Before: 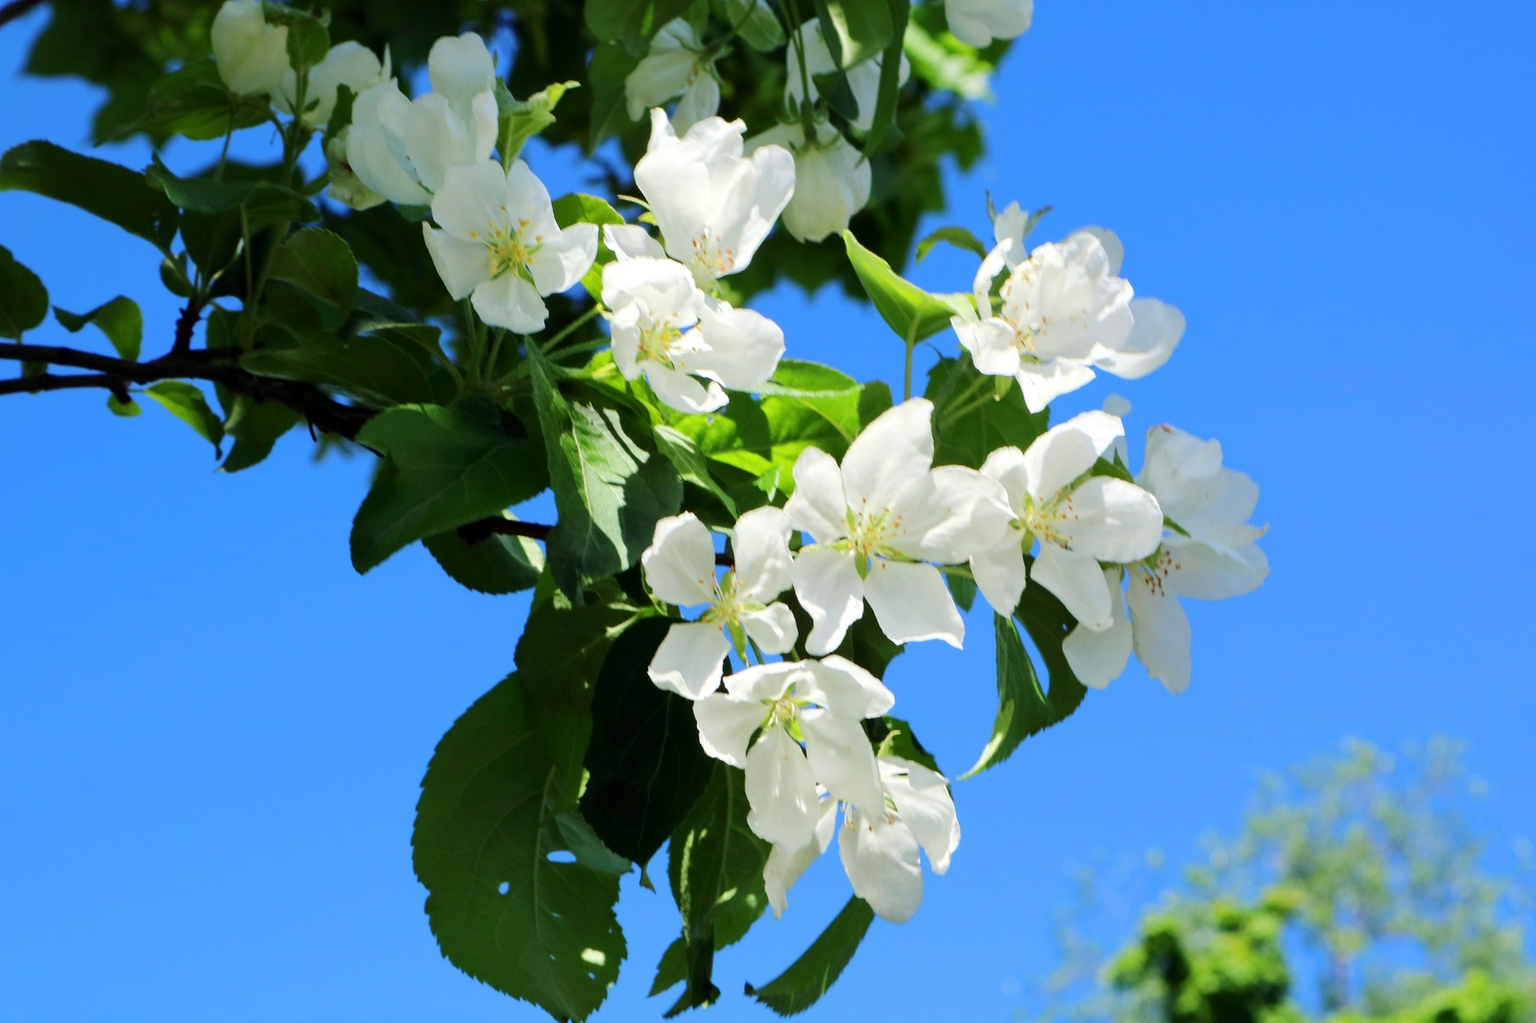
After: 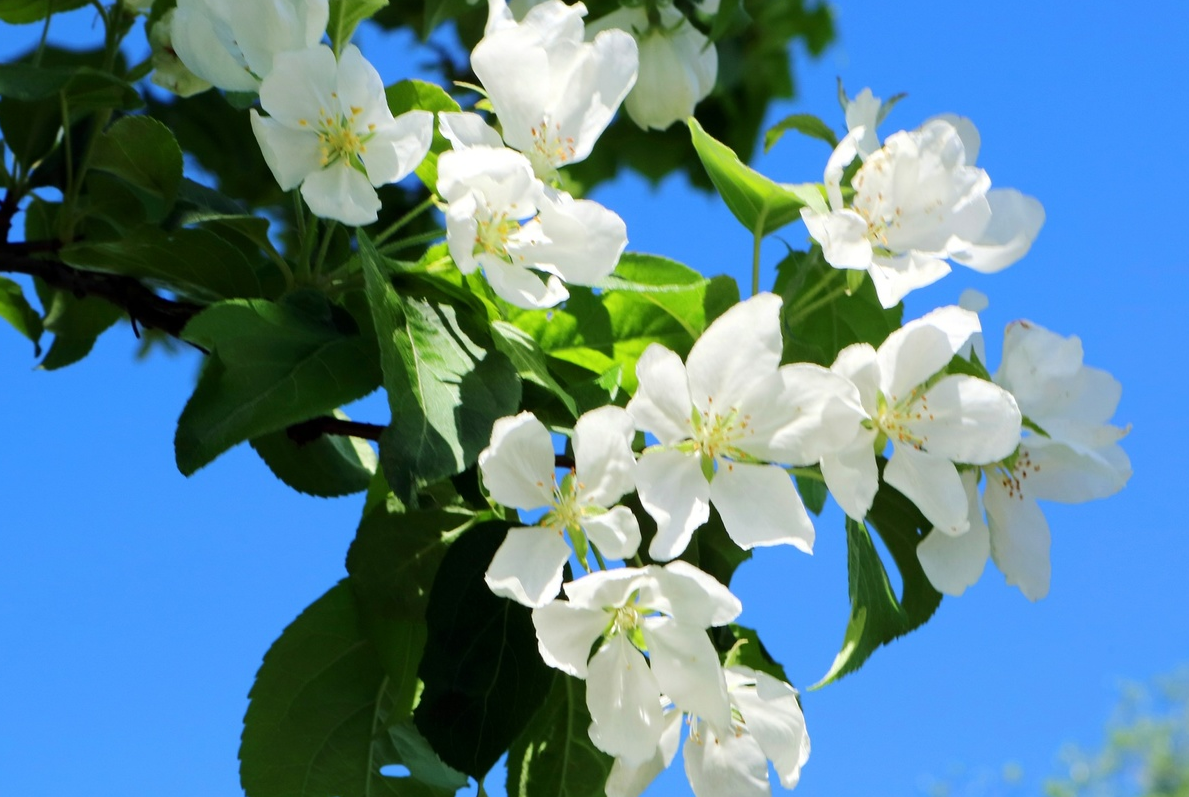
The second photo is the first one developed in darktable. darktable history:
crop and rotate: left 11.883%, top 11.478%, right 13.772%, bottom 13.744%
